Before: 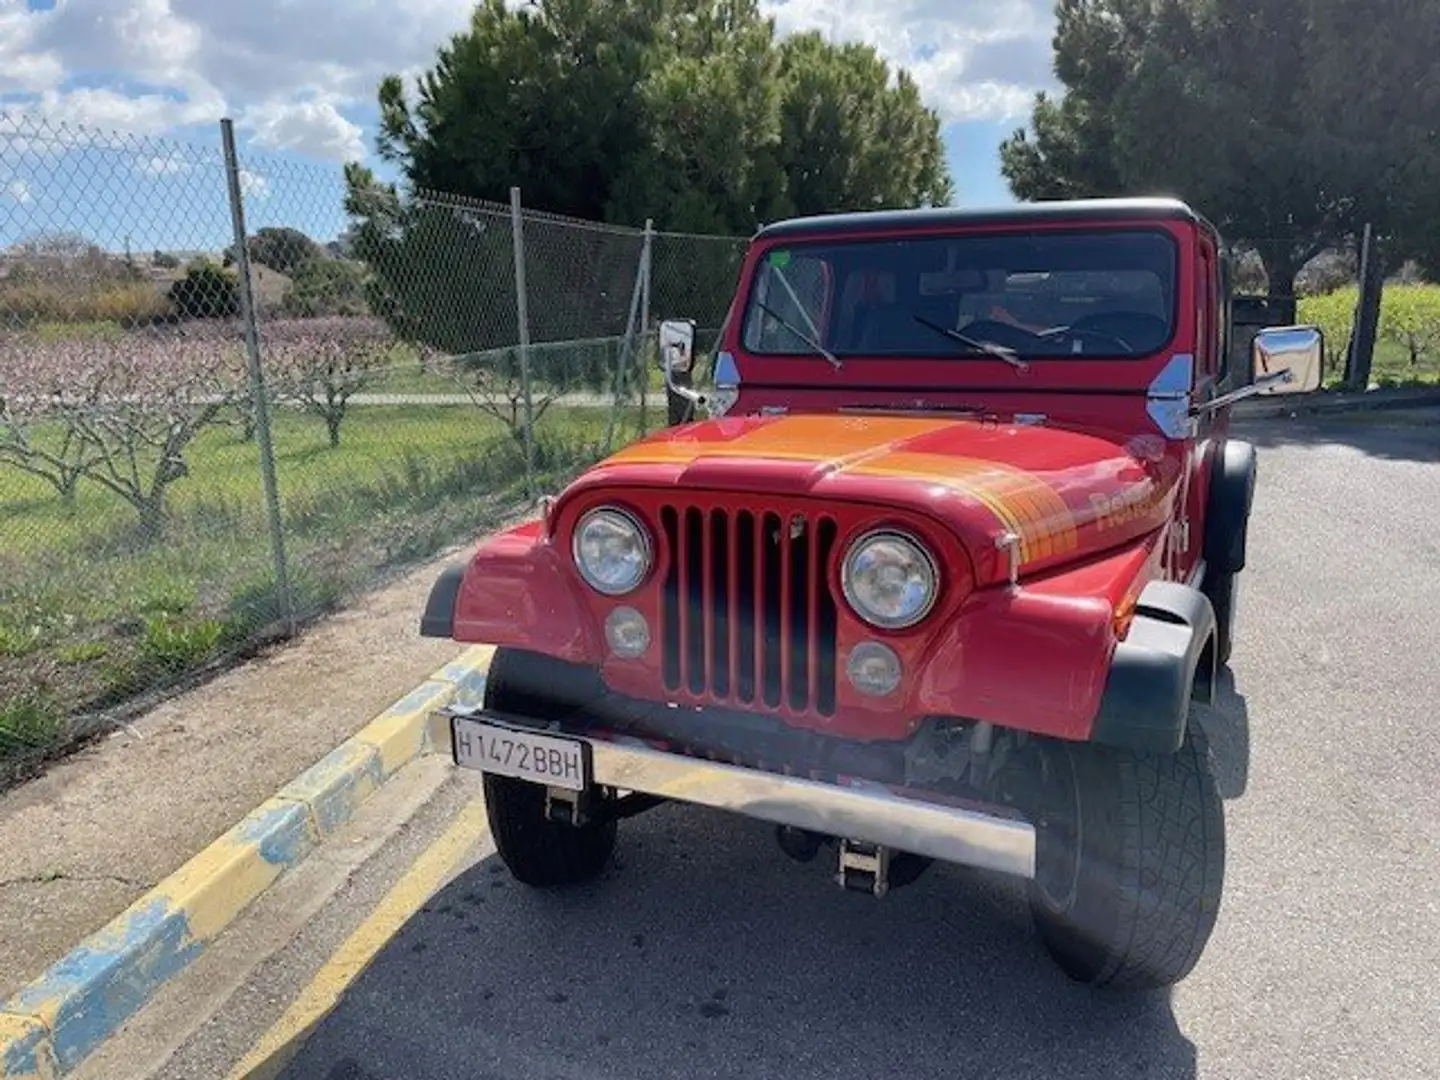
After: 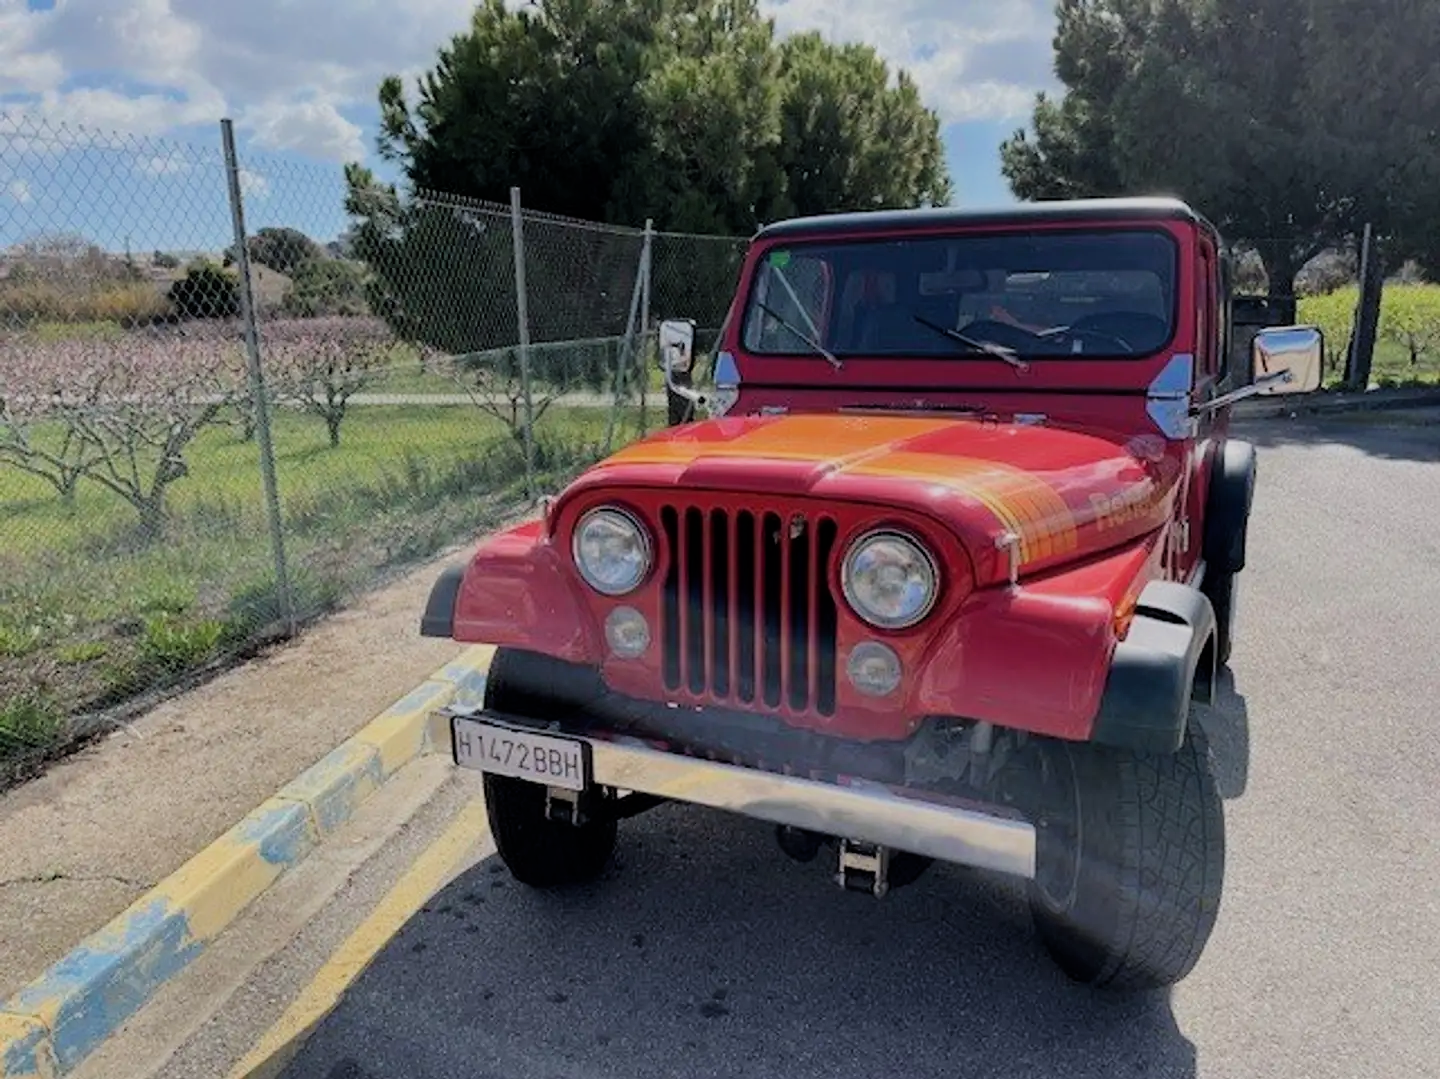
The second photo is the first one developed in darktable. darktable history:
crop: bottom 0.071%
filmic rgb: black relative exposure -7.65 EV, white relative exposure 4.56 EV, hardness 3.61, color science v6 (2022)
